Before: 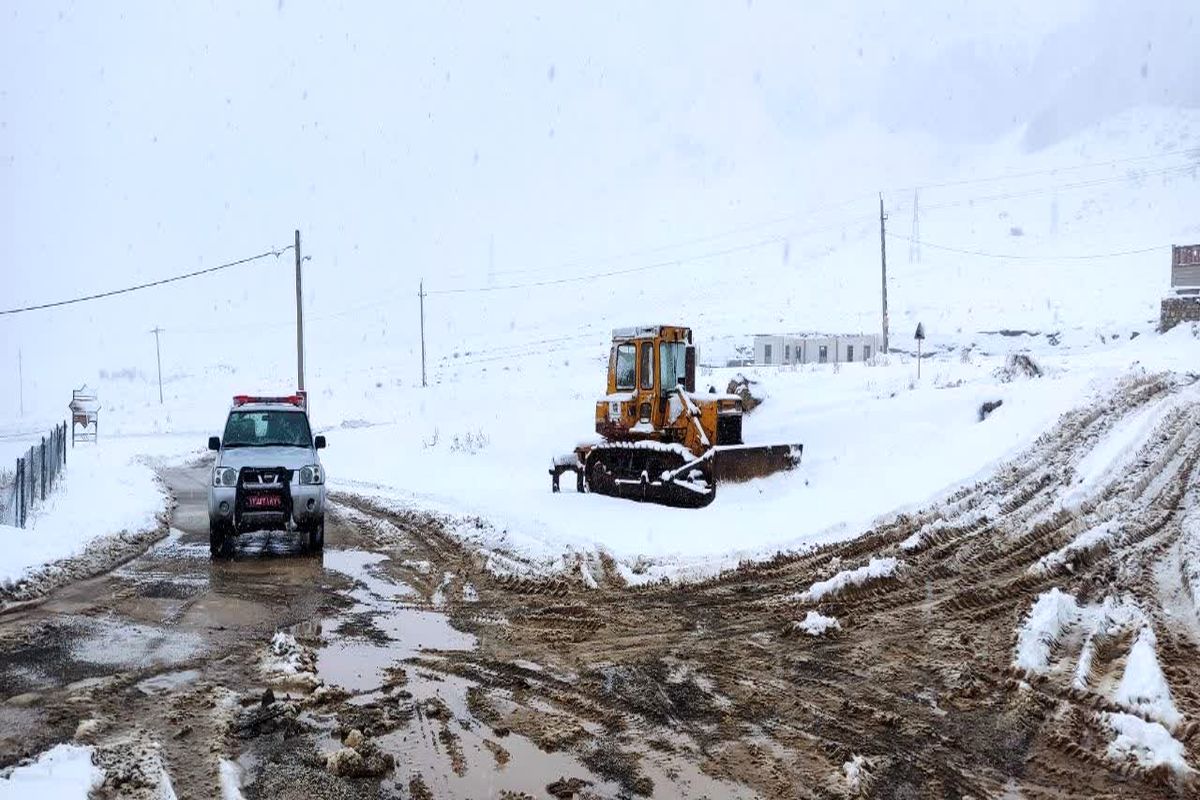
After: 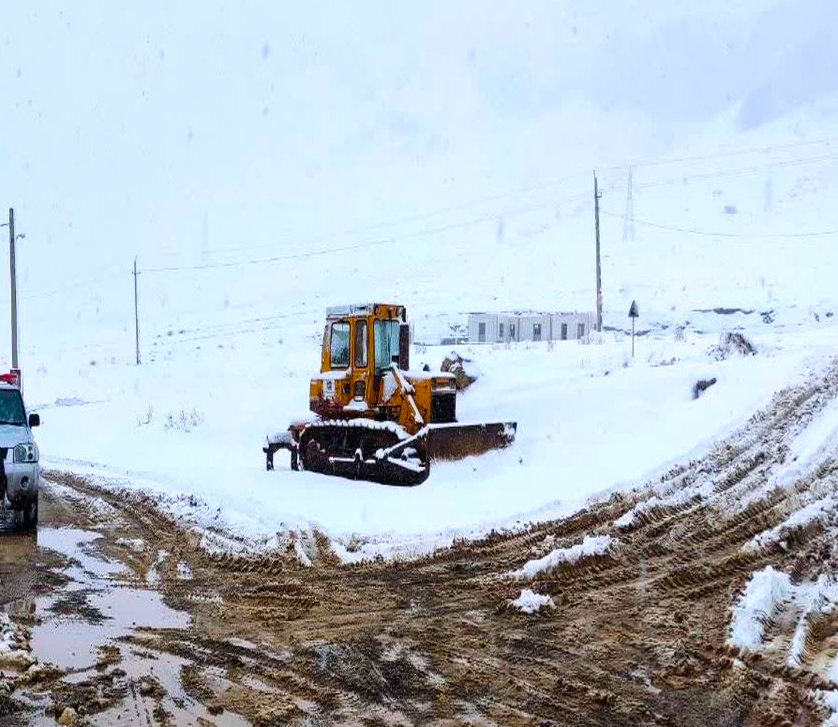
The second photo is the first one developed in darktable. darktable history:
crop and rotate: left 23.887%, top 2.993%, right 6.238%, bottom 6.109%
color balance rgb: linear chroma grading › global chroma 8.979%, perceptual saturation grading › global saturation 29.78%, global vibrance 20%
